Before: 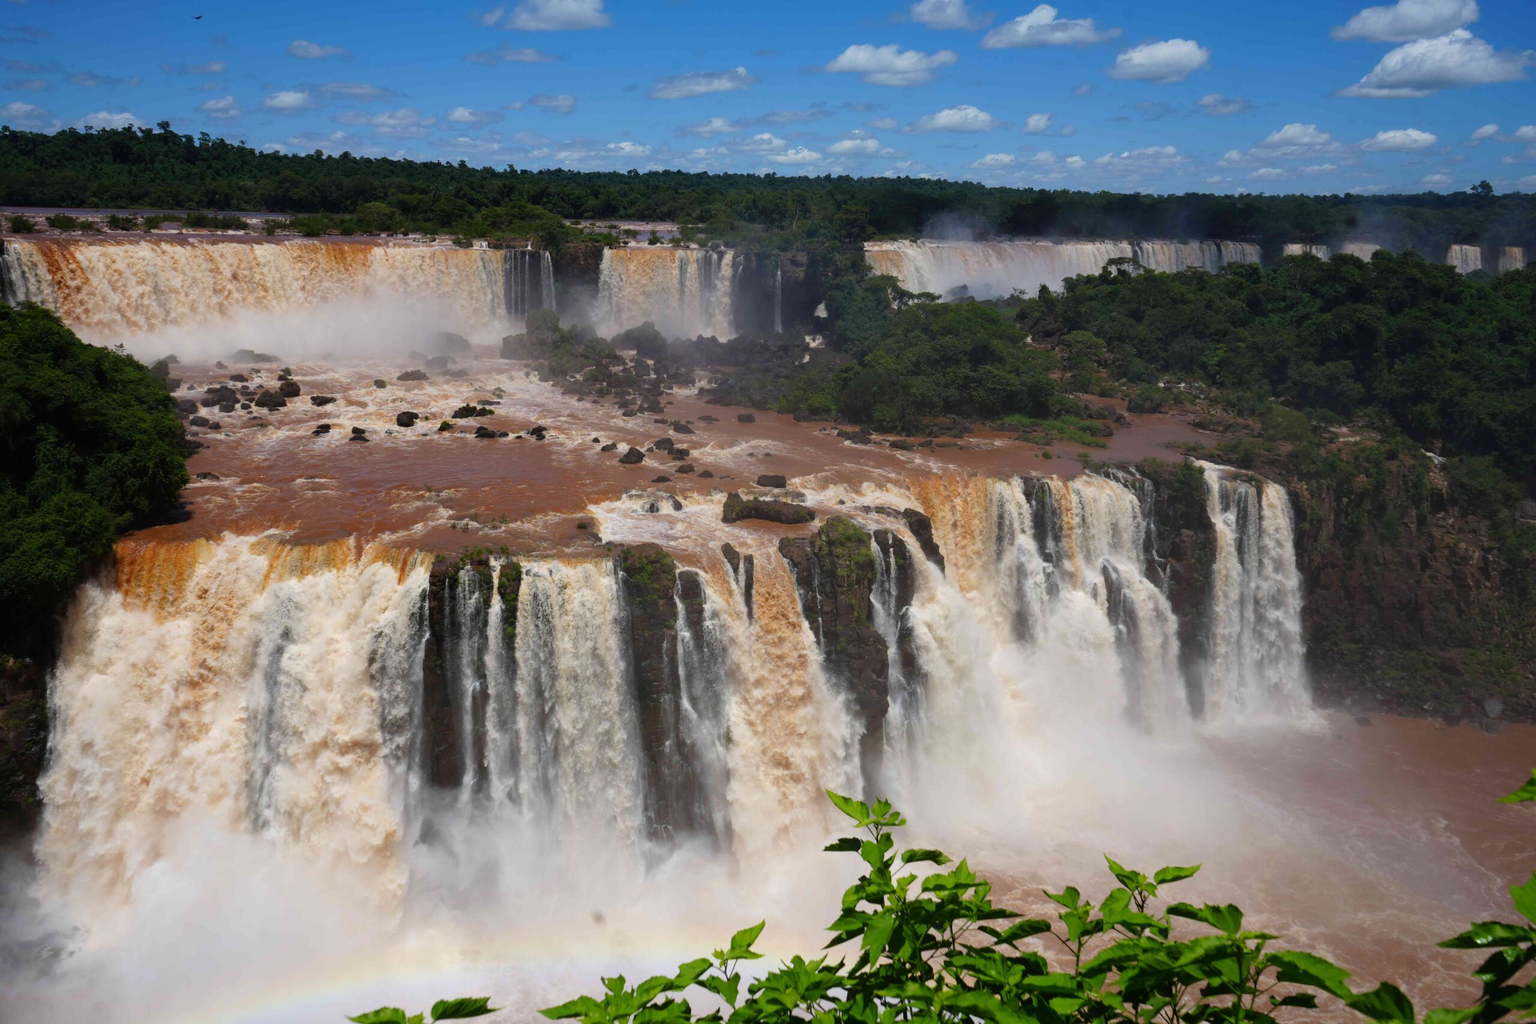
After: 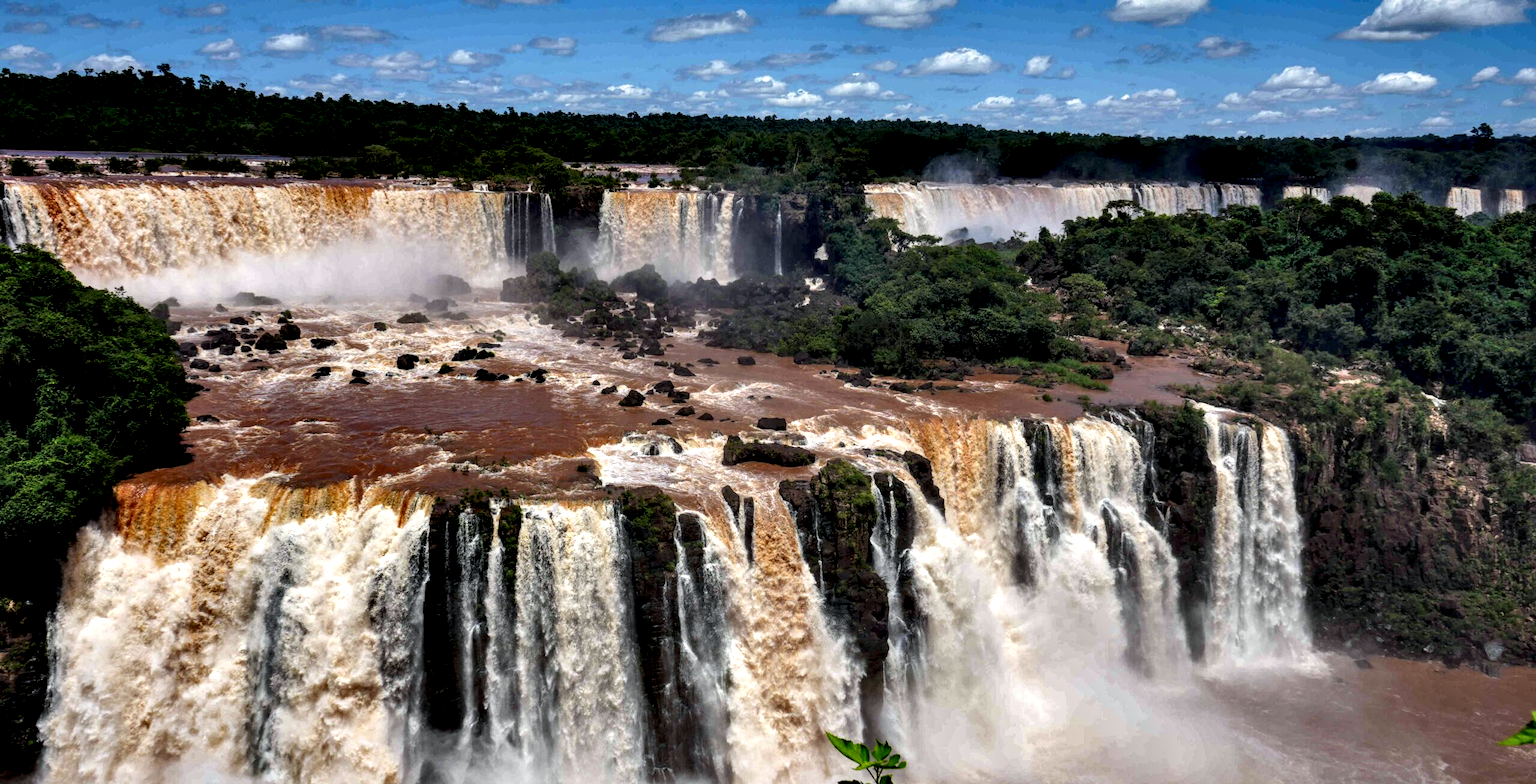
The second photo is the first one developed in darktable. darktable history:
local contrast: detail 155%
shadows and highlights: low approximation 0.01, soften with gaussian
contrast equalizer: y [[0.6 ×6], [0.55 ×6], [0 ×6], [0 ×6], [0 ×6]]
crop: top 5.67%, bottom 17.669%
